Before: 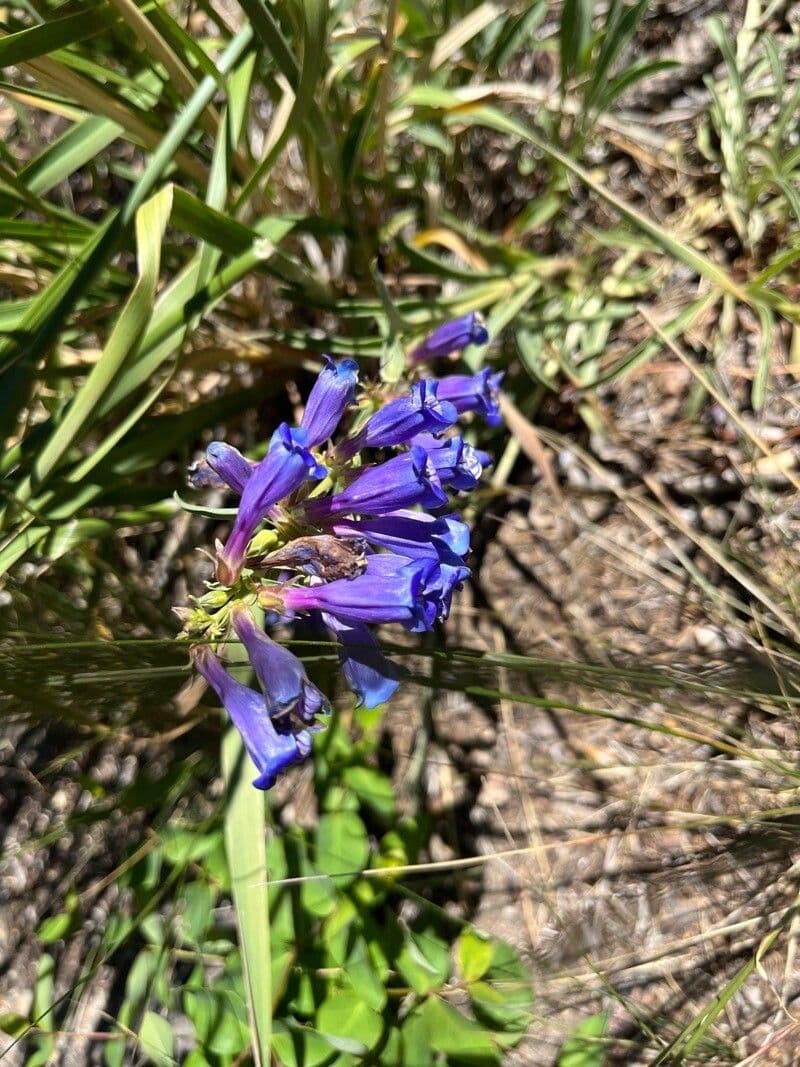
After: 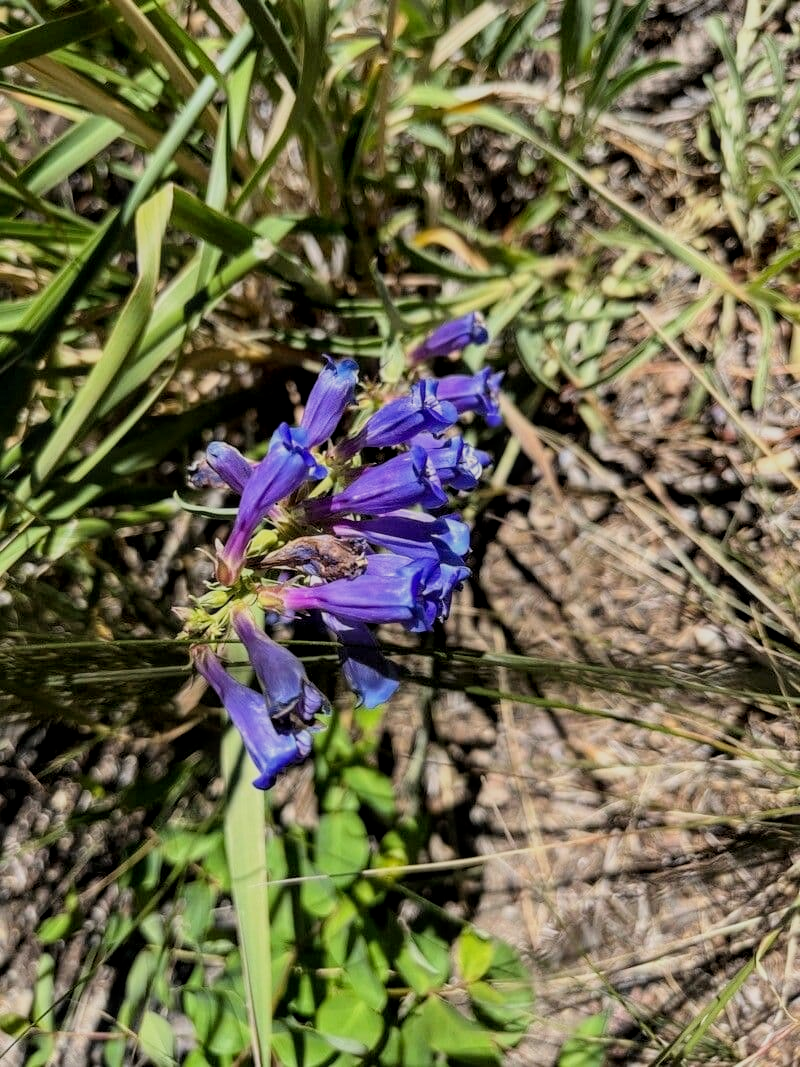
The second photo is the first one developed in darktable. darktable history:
filmic rgb: black relative exposure -7.65 EV, white relative exposure 4.56 EV, threshold 3.03 EV, hardness 3.61, color science v6 (2022), enable highlight reconstruction true
local contrast: on, module defaults
